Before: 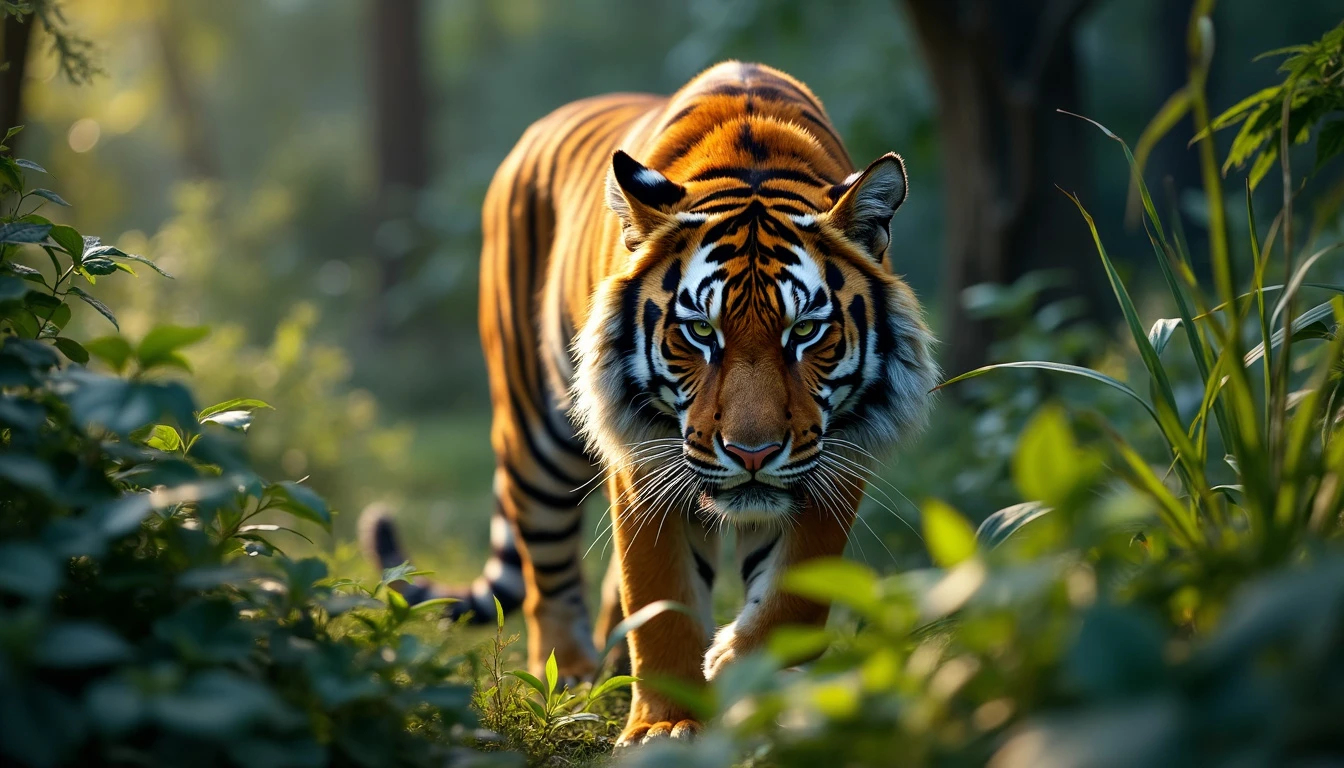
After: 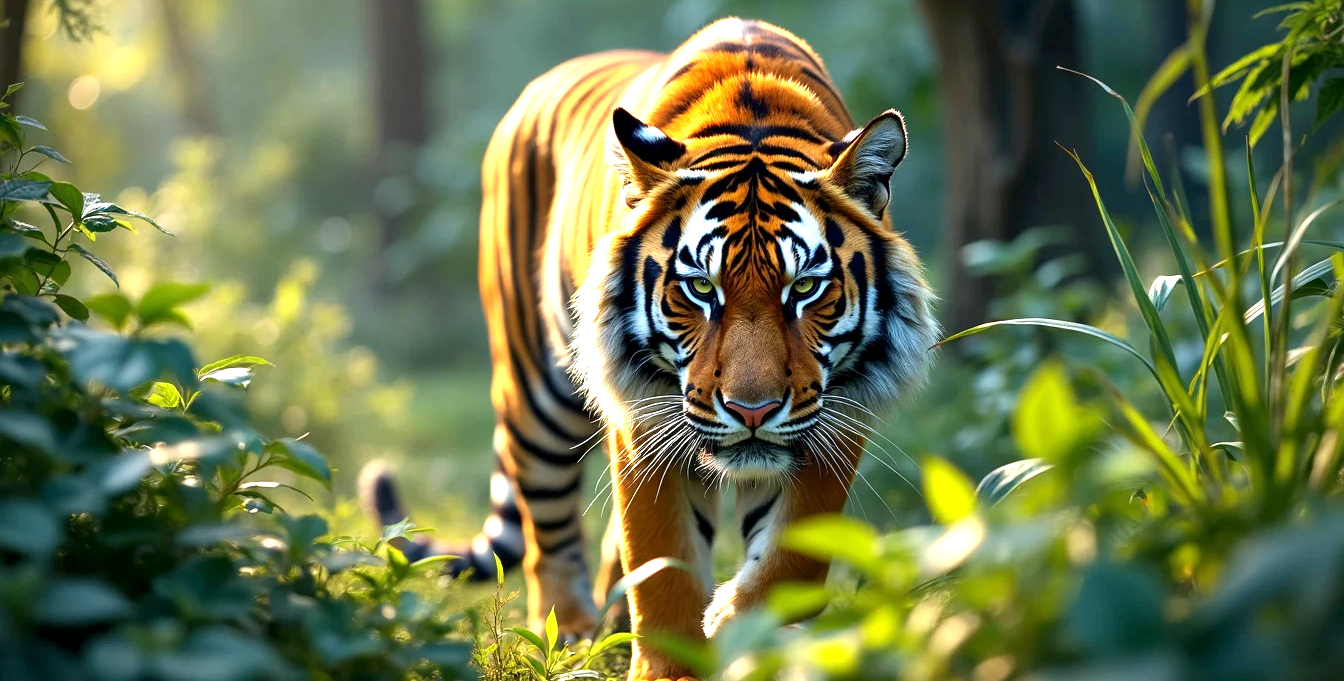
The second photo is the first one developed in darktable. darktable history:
crop and rotate: top 5.609%, bottom 5.609%
exposure: black level correction 0.001, exposure 1.129 EV, compensate exposure bias true, compensate highlight preservation false
